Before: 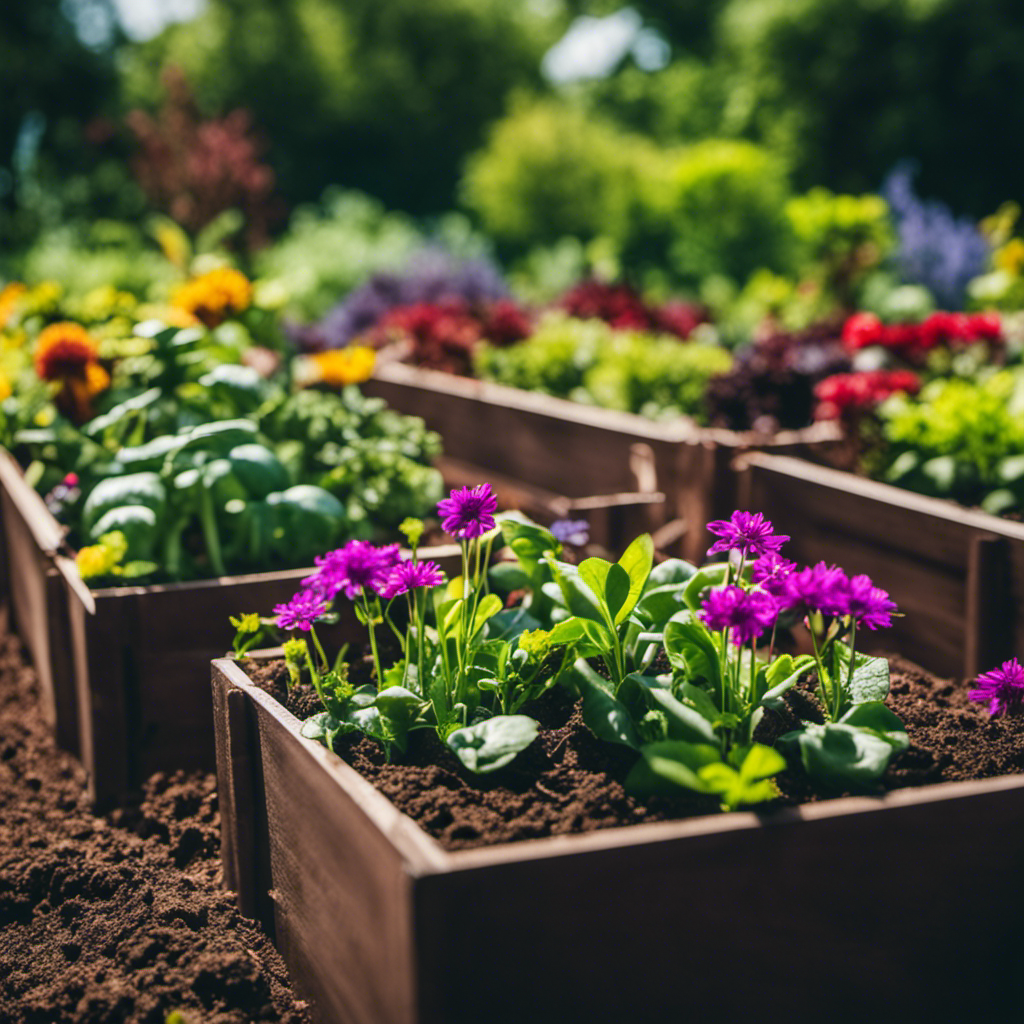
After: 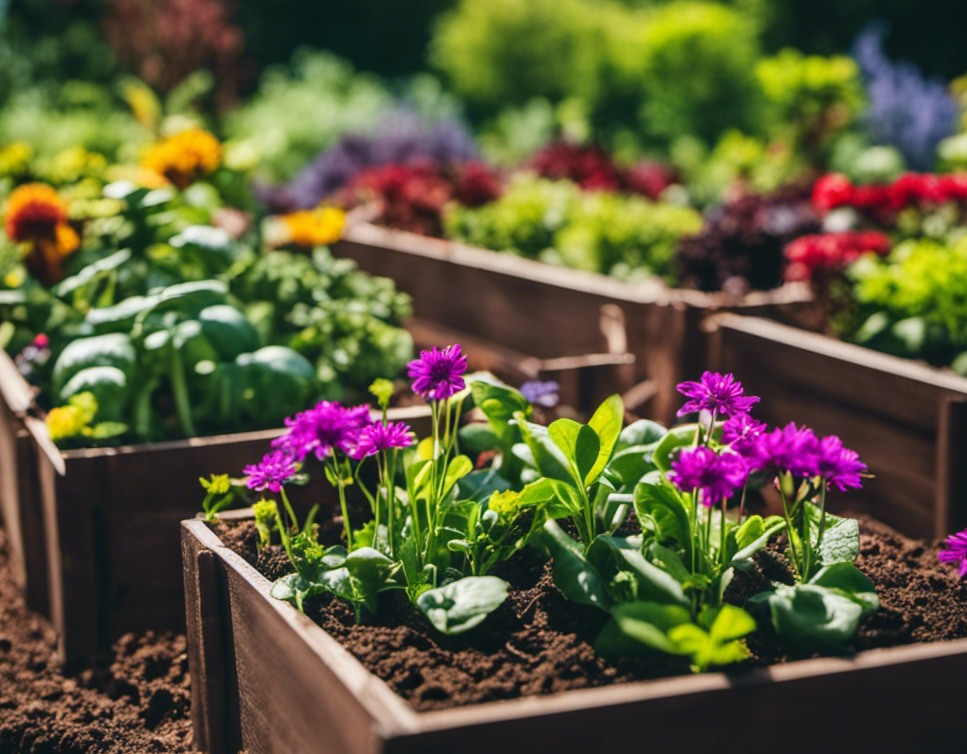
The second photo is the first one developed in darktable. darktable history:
crop and rotate: left 3.001%, top 13.629%, right 2.492%, bottom 12.714%
